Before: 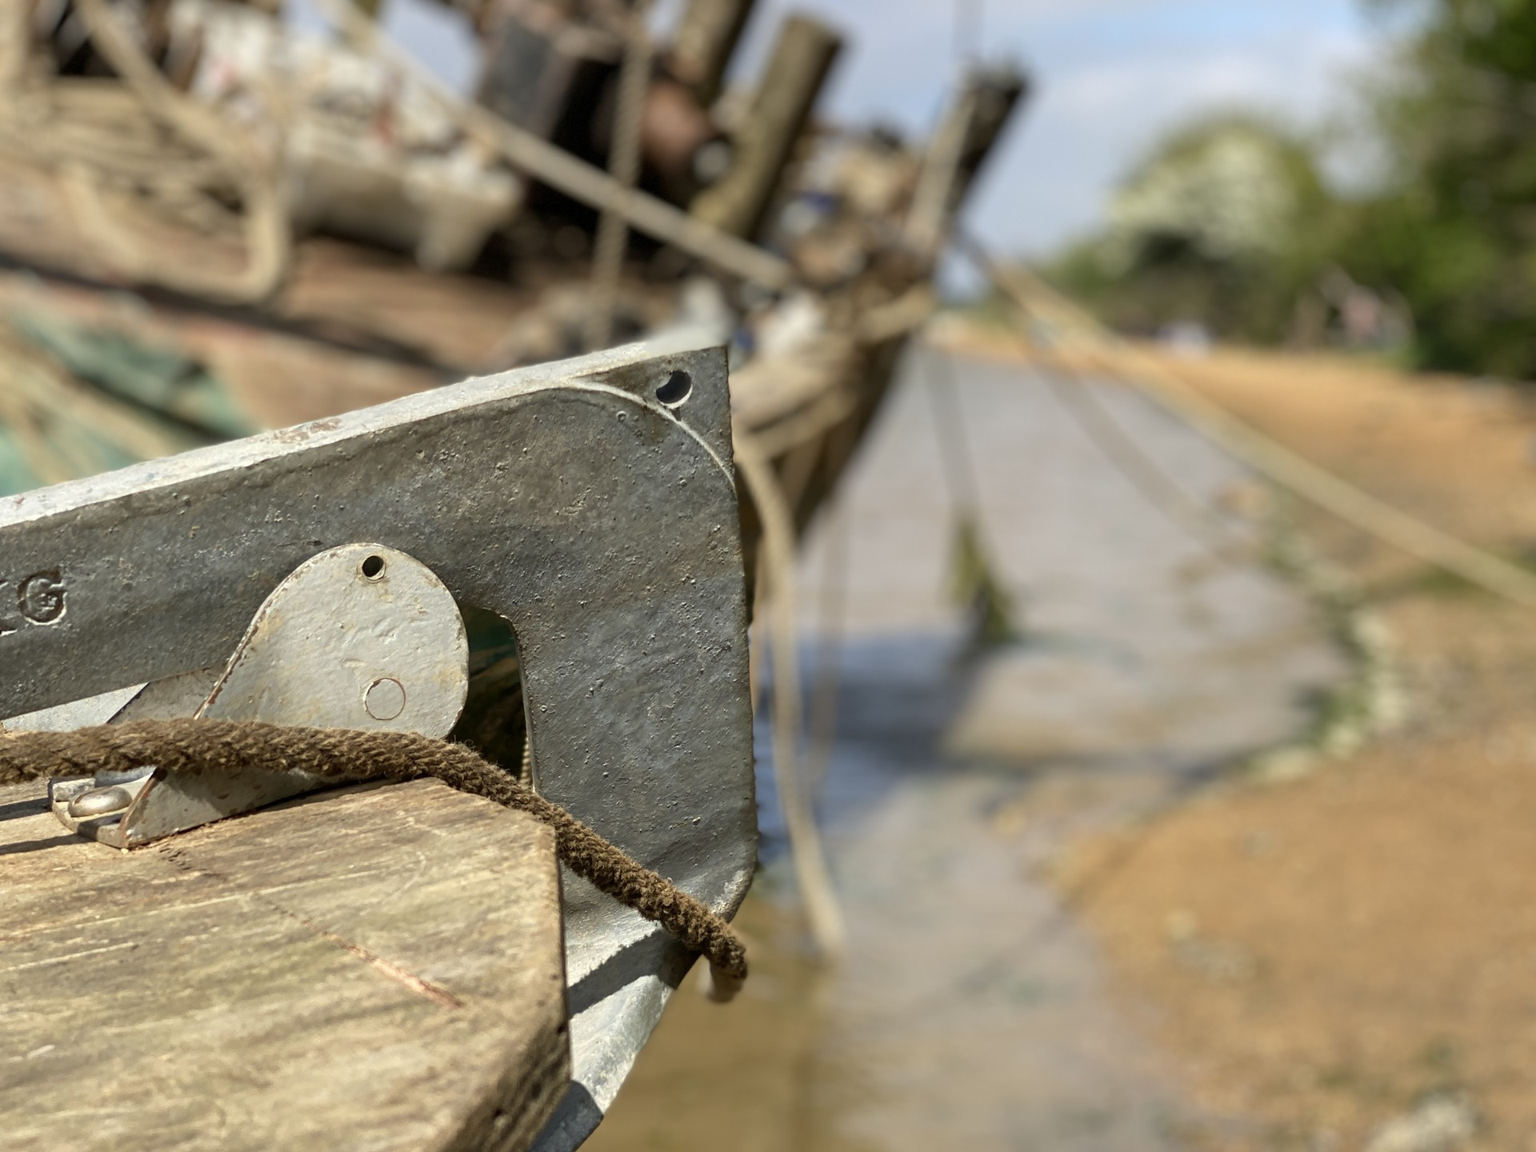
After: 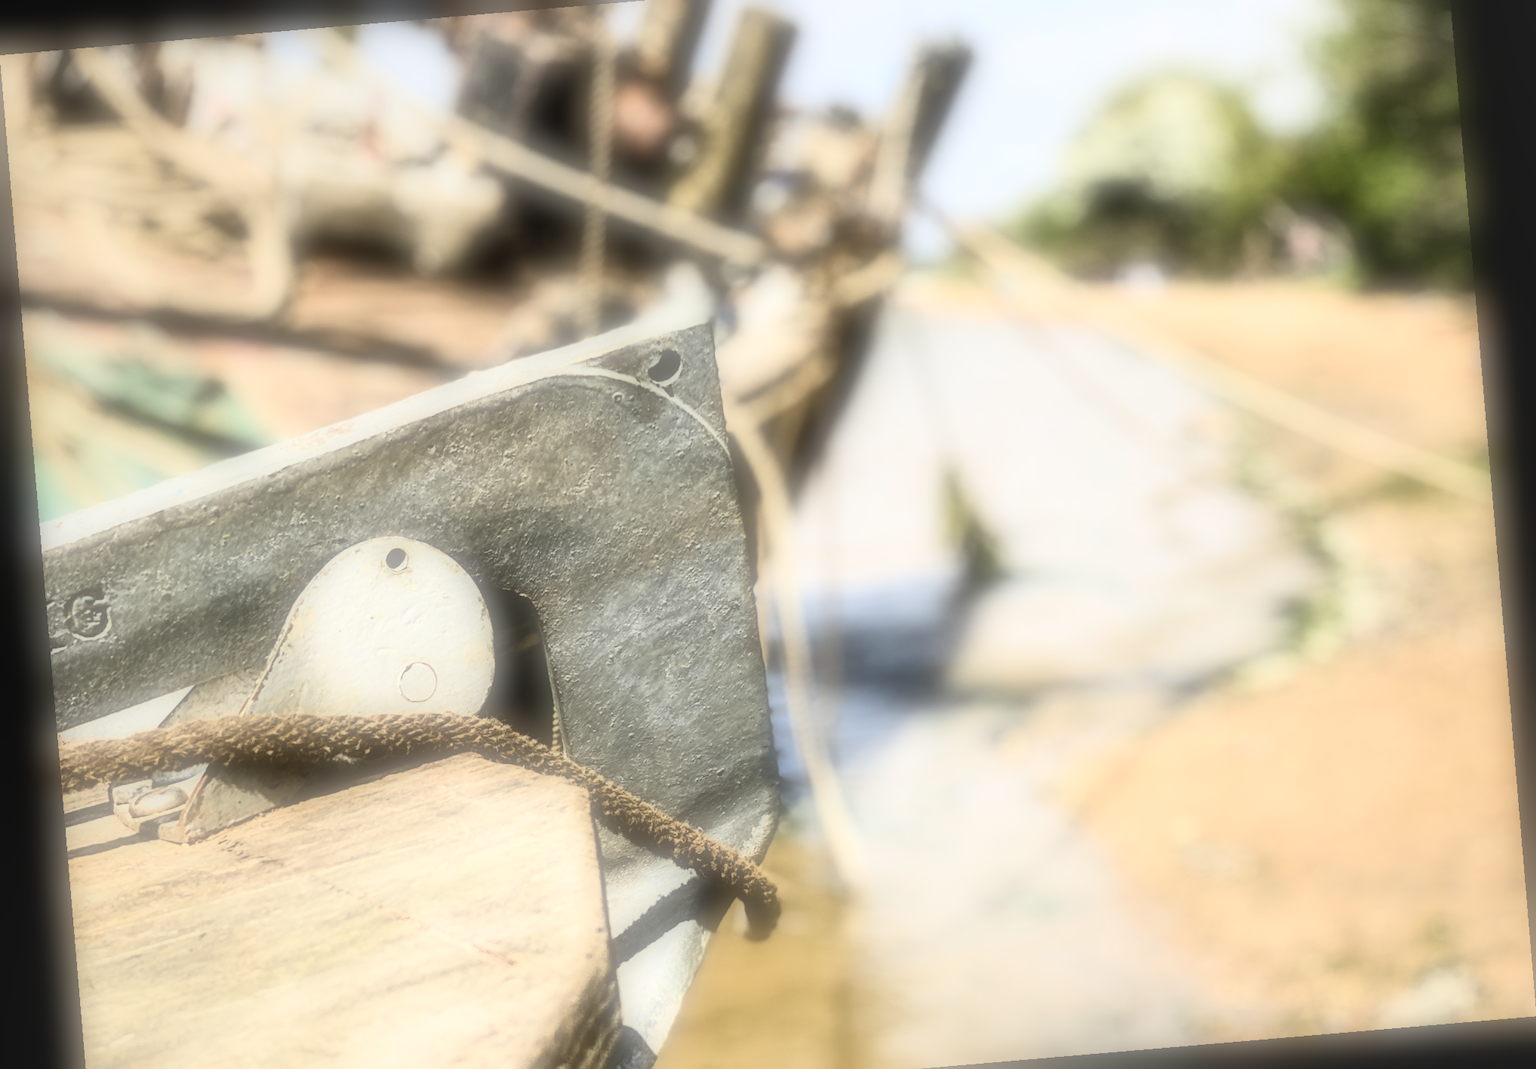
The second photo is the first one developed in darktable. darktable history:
soften: on, module defaults
crop and rotate: top 5.609%, bottom 5.609%
rgb curve: curves: ch0 [(0, 0) (0.21, 0.15) (0.24, 0.21) (0.5, 0.75) (0.75, 0.96) (0.89, 0.99) (1, 1)]; ch1 [(0, 0.02) (0.21, 0.13) (0.25, 0.2) (0.5, 0.67) (0.75, 0.9) (0.89, 0.97) (1, 1)]; ch2 [(0, 0.02) (0.21, 0.13) (0.25, 0.2) (0.5, 0.67) (0.75, 0.9) (0.89, 0.97) (1, 1)], compensate middle gray true
rotate and perspective: rotation -4.86°, automatic cropping off
local contrast: on, module defaults
